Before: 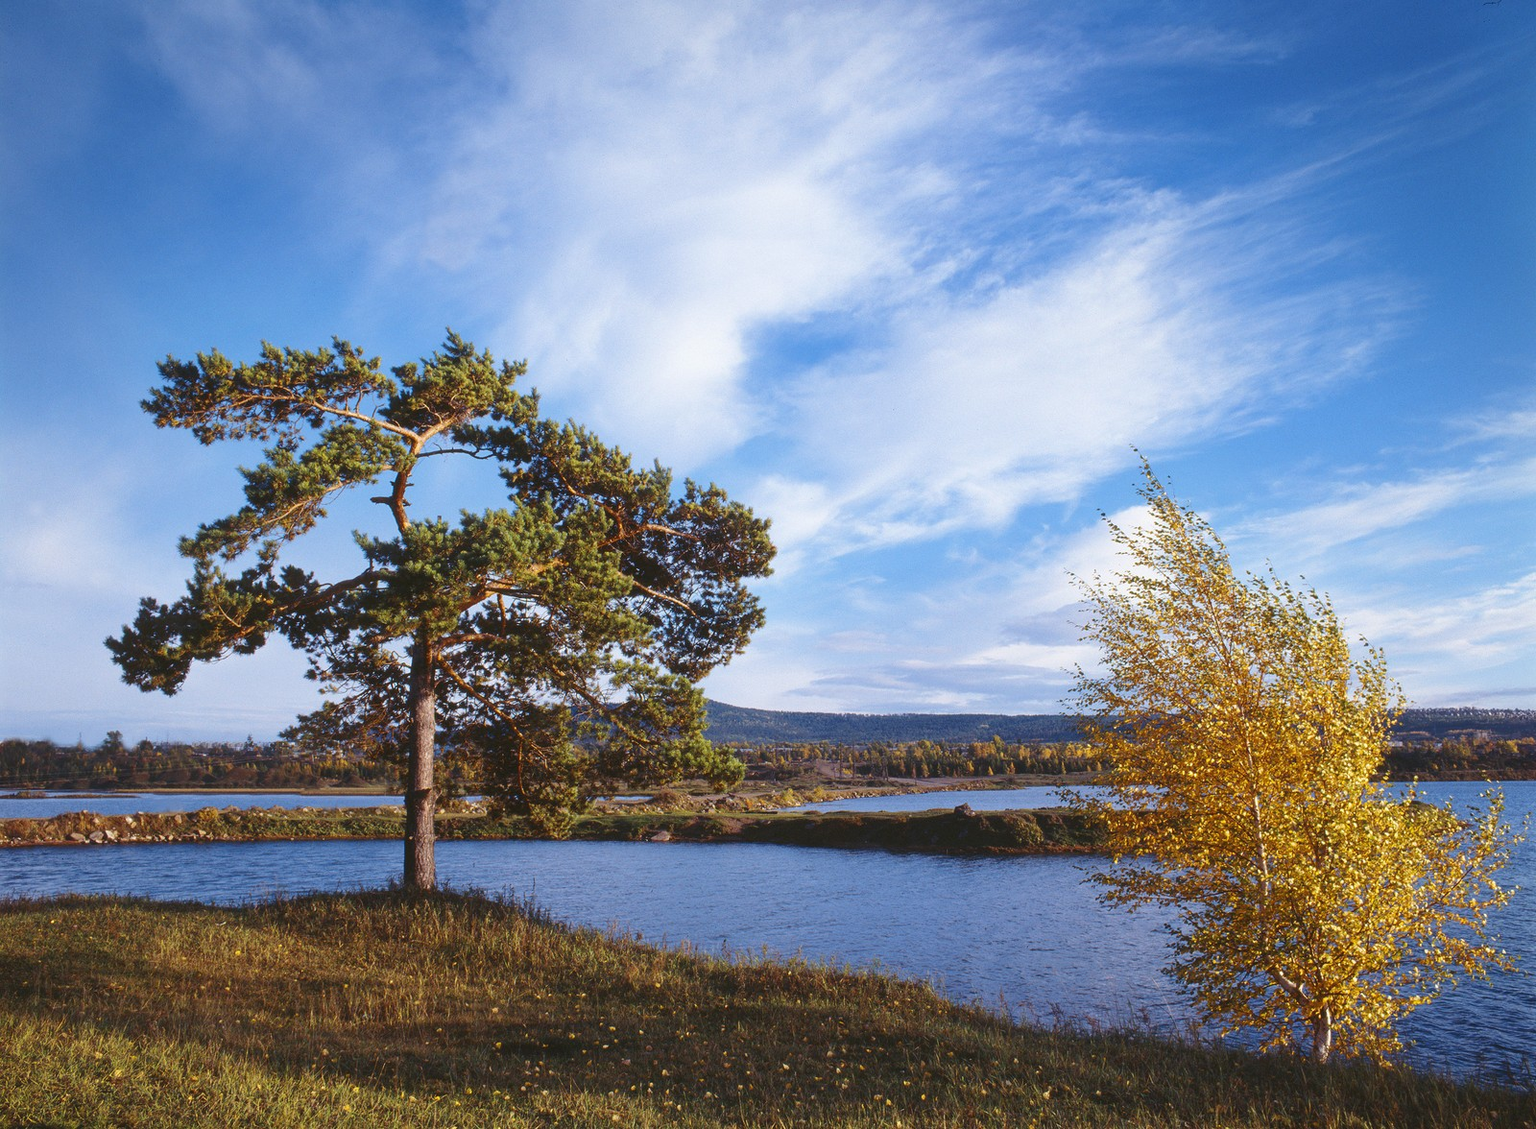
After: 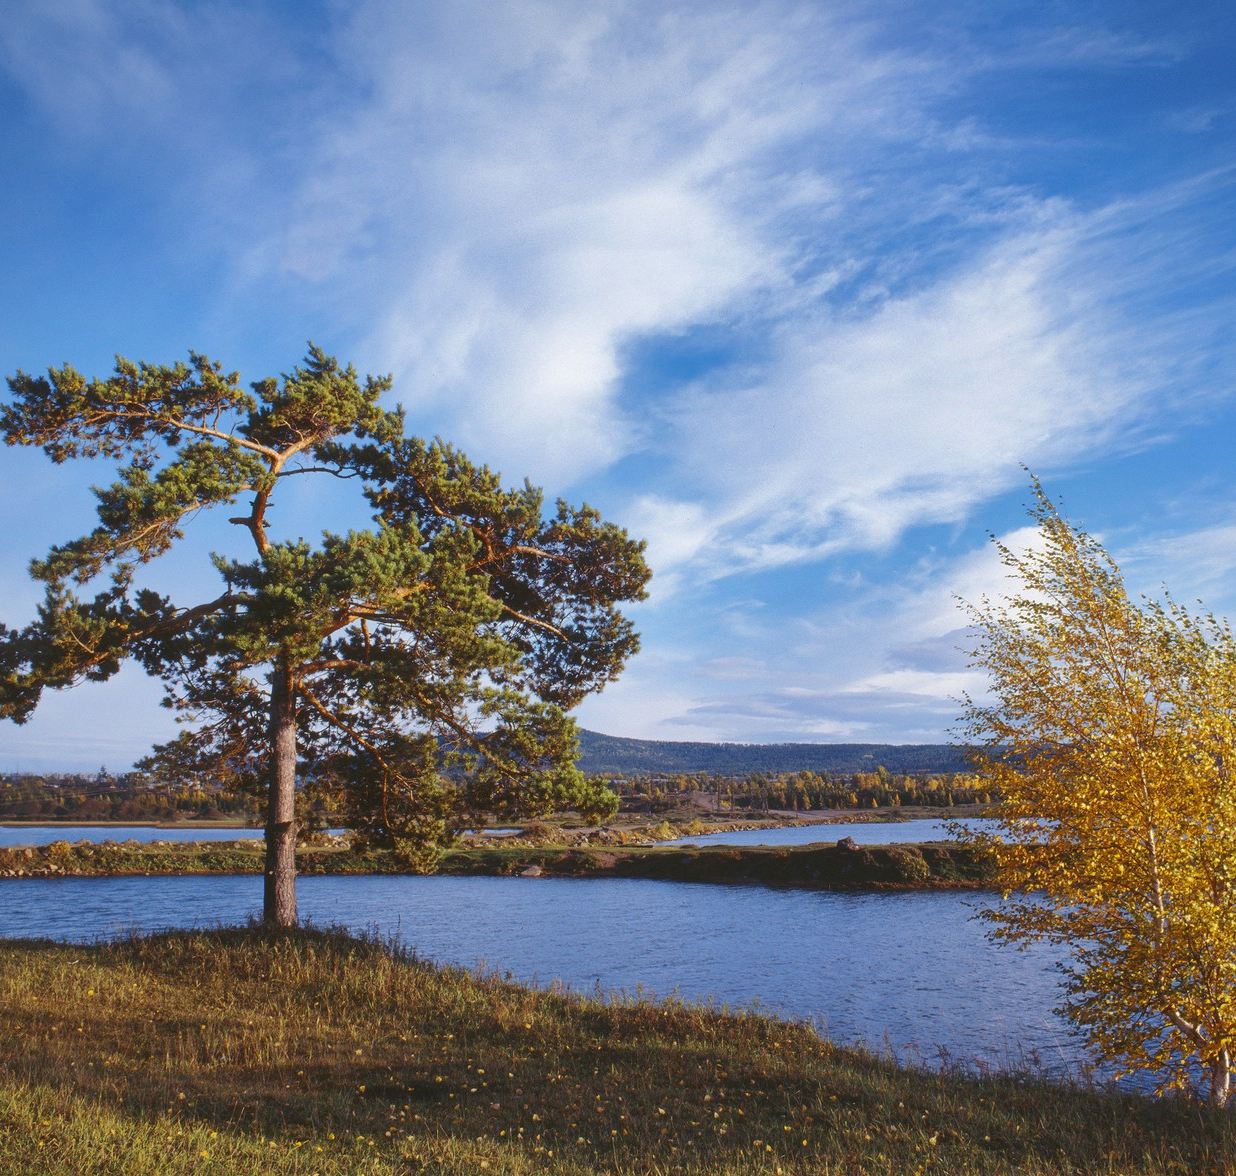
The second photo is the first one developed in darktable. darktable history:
crop: left 9.853%, right 12.855%
shadows and highlights: shadows 29.81
